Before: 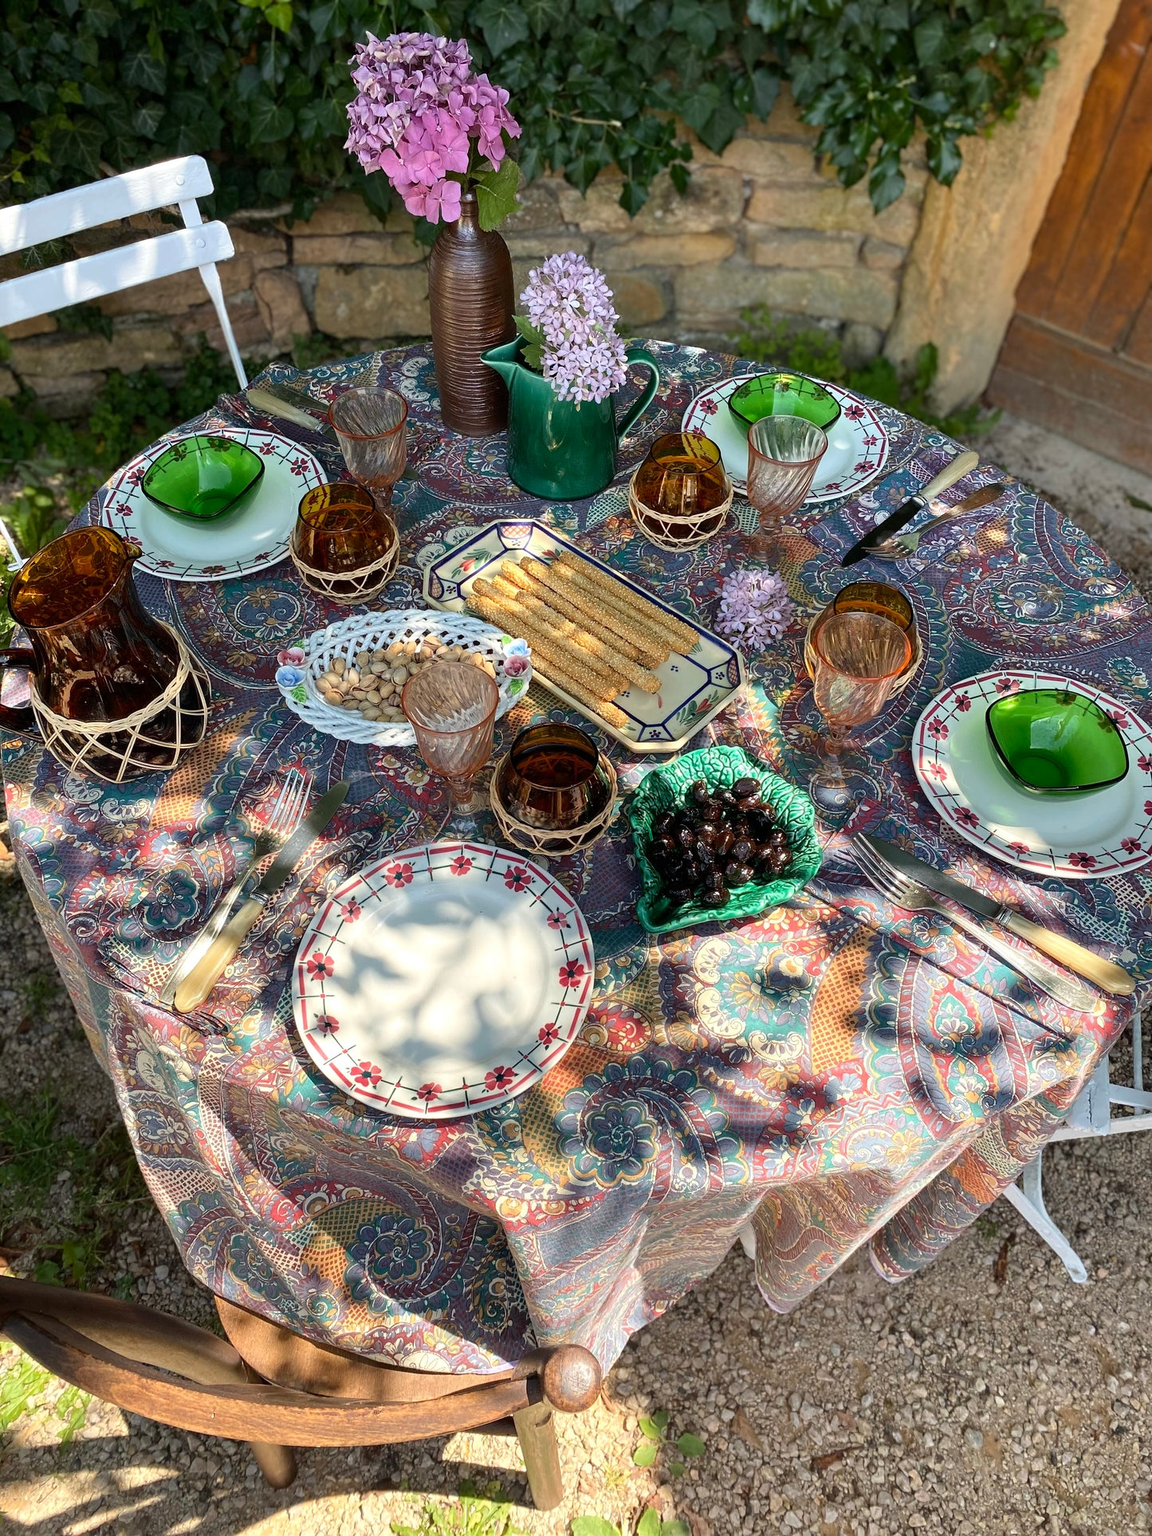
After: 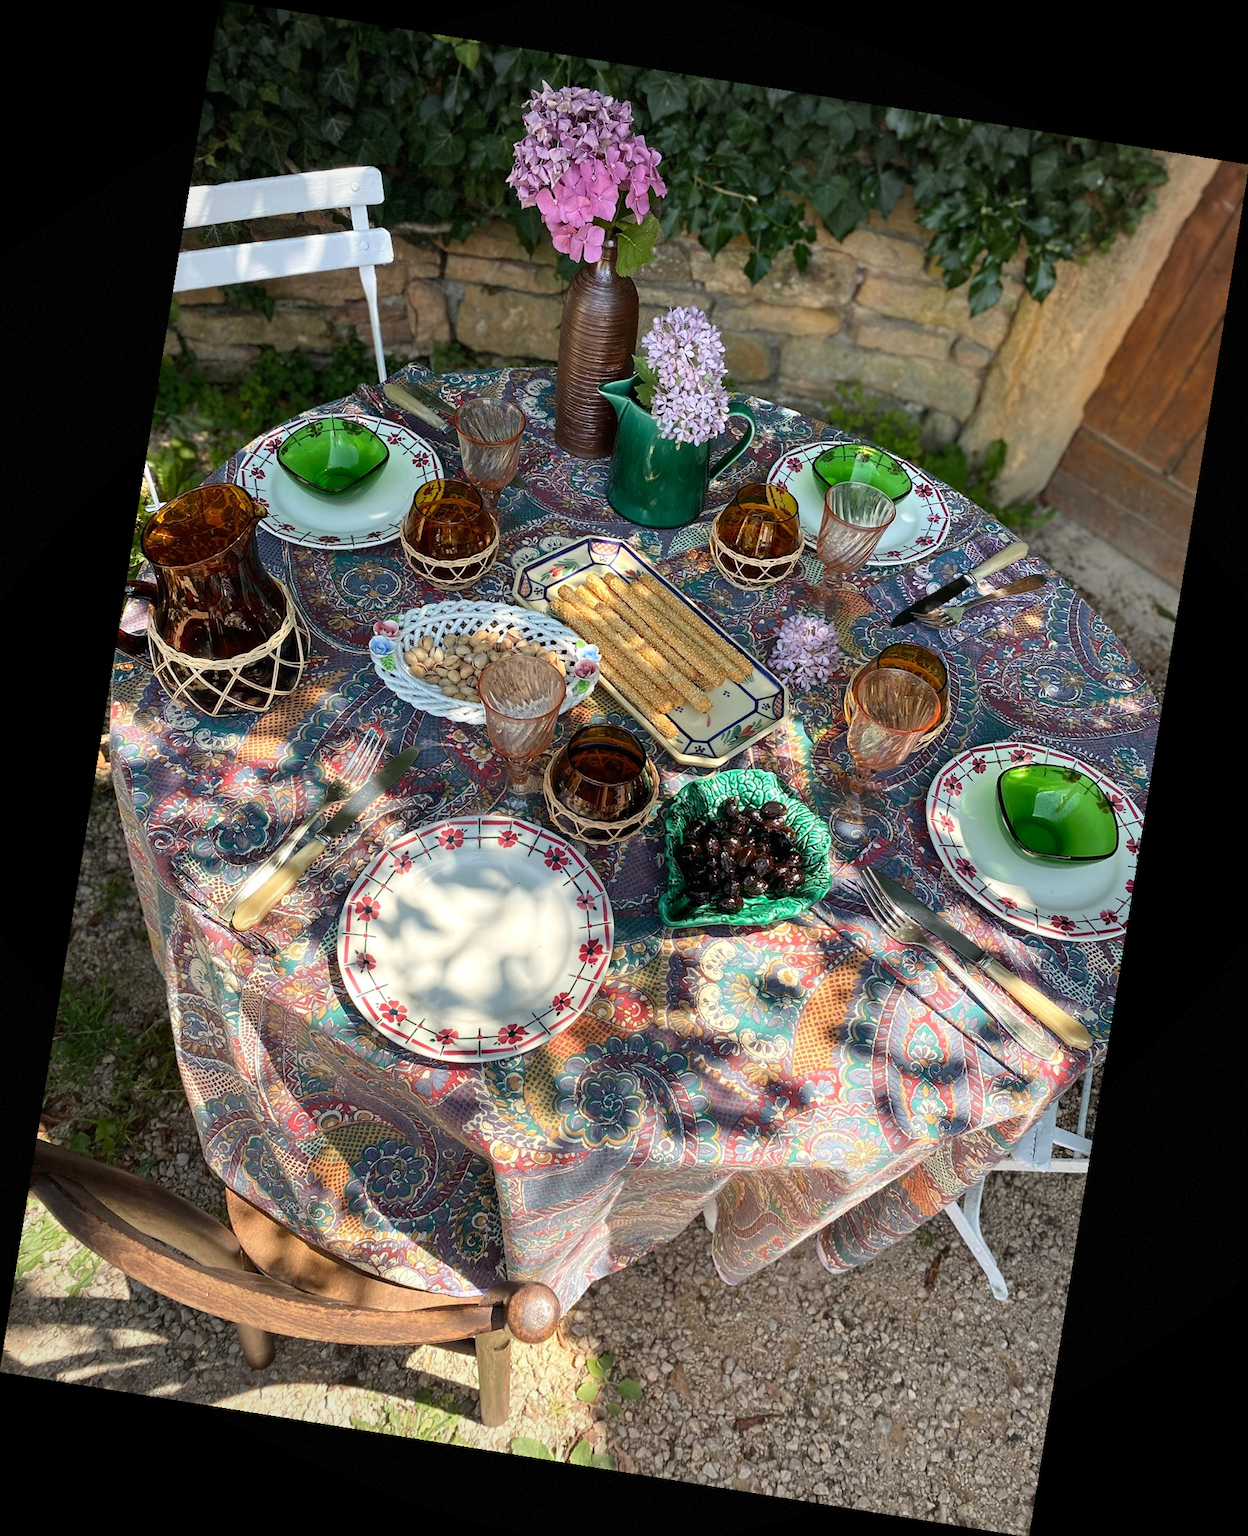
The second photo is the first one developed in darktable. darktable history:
vignetting: fall-off start 91%, fall-off radius 39.39%, brightness -0.182, saturation -0.3, width/height ratio 1.219, shape 1.3, dithering 8-bit output, unbound false
rotate and perspective: rotation 9.12°, automatic cropping off
